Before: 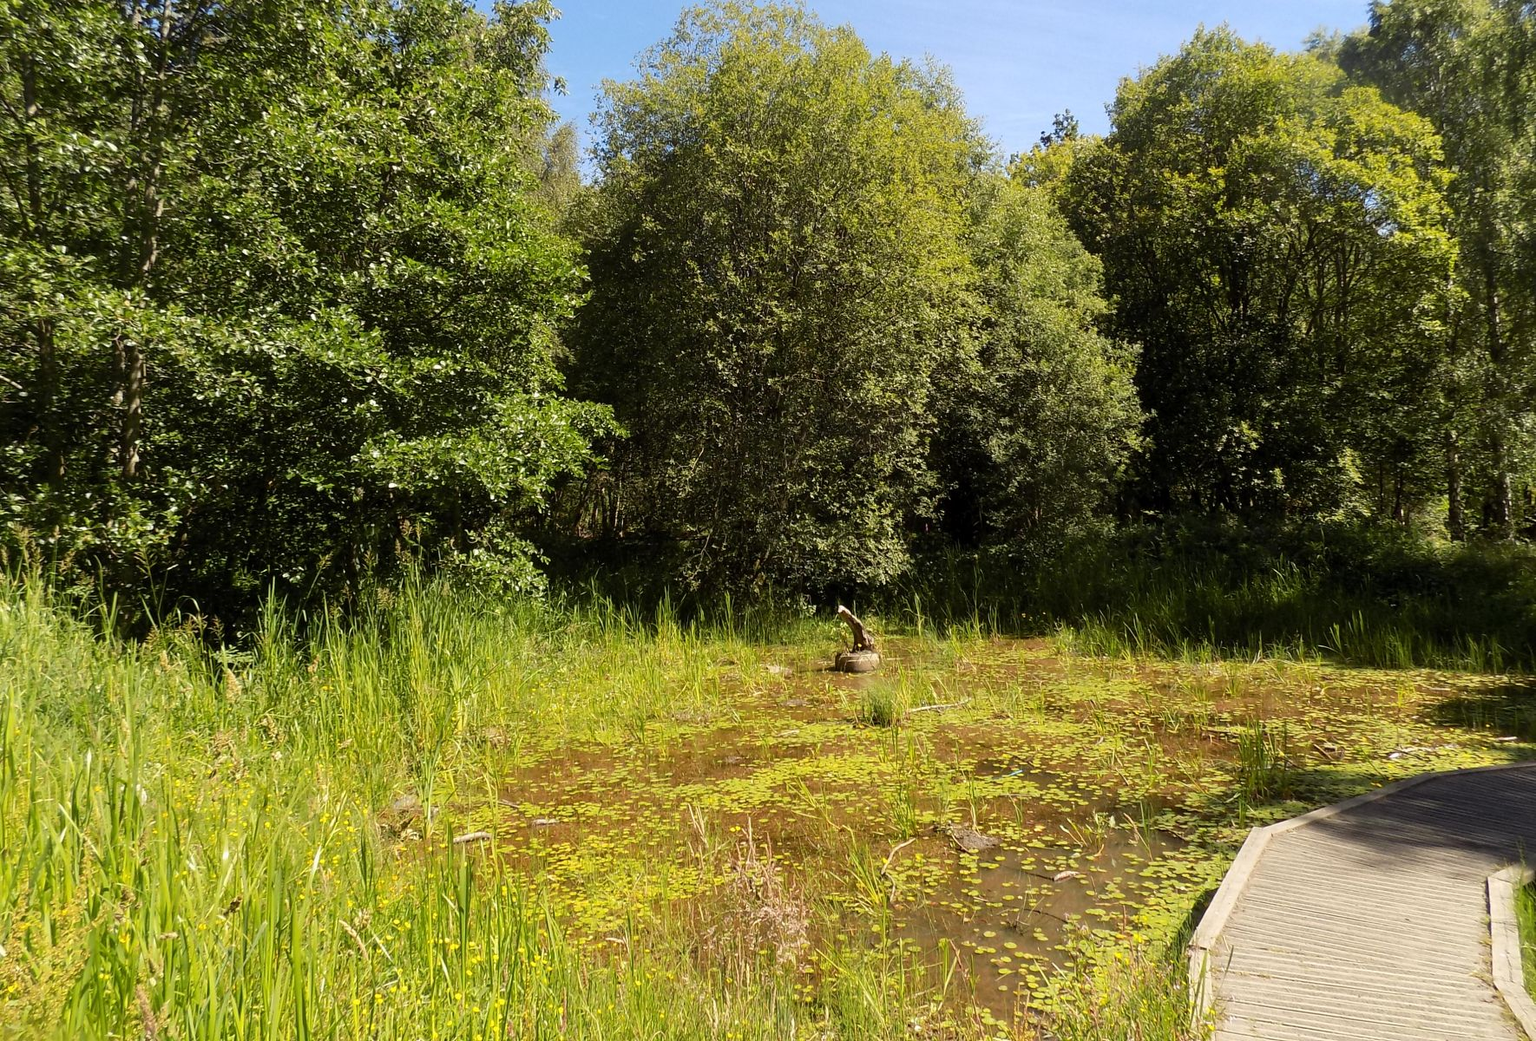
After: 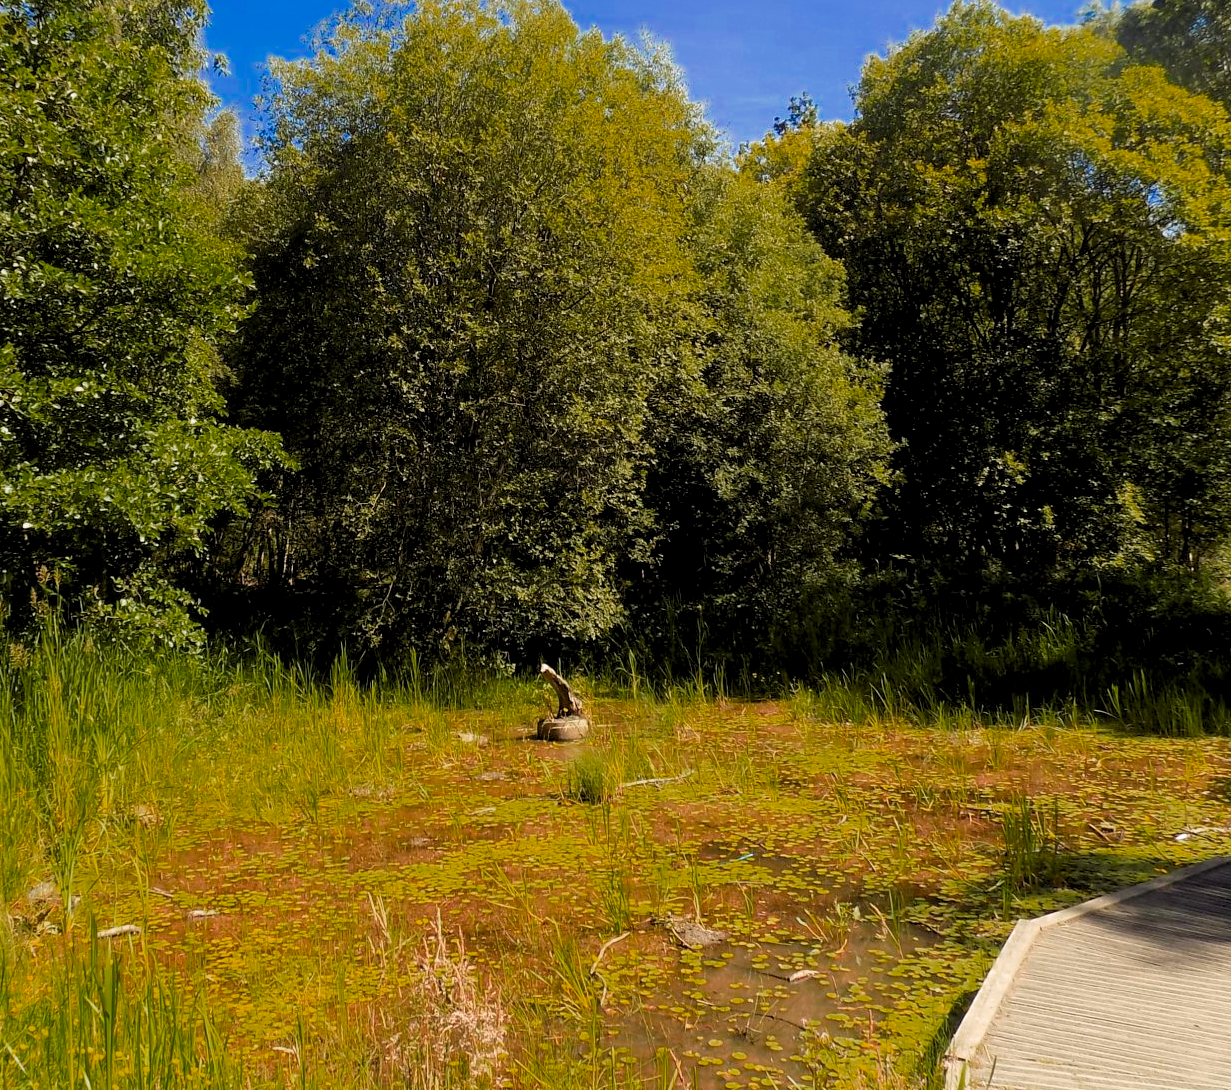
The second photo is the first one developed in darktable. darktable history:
levels: levels [0.073, 0.497, 0.972]
crop and rotate: left 24.034%, top 2.838%, right 6.406%, bottom 6.299%
color zones: curves: ch0 [(0, 0.553) (0.123, 0.58) (0.23, 0.419) (0.468, 0.155) (0.605, 0.132) (0.723, 0.063) (0.833, 0.172) (0.921, 0.468)]; ch1 [(0.025, 0.645) (0.229, 0.584) (0.326, 0.551) (0.537, 0.446) (0.599, 0.911) (0.708, 1) (0.805, 0.944)]; ch2 [(0.086, 0.468) (0.254, 0.464) (0.638, 0.564) (0.702, 0.592) (0.768, 0.564)]
